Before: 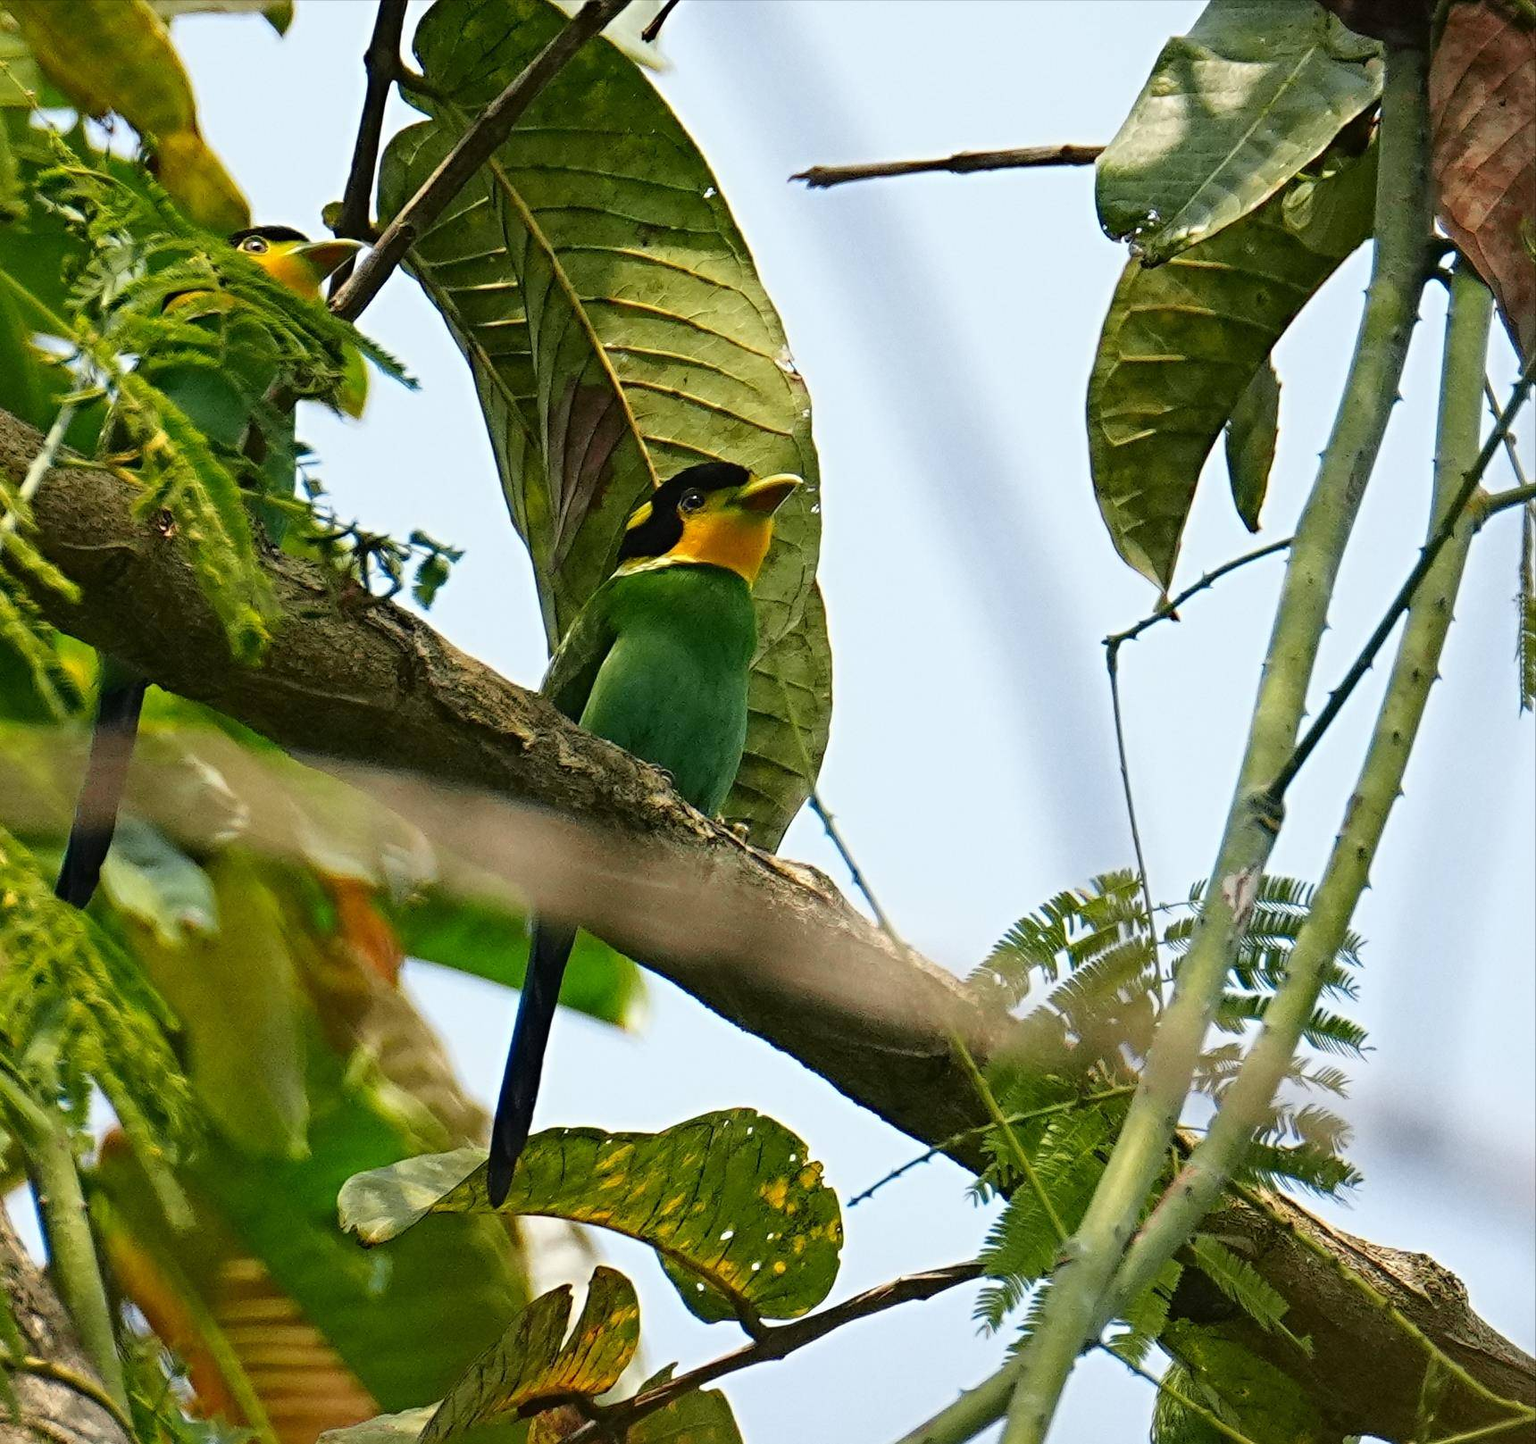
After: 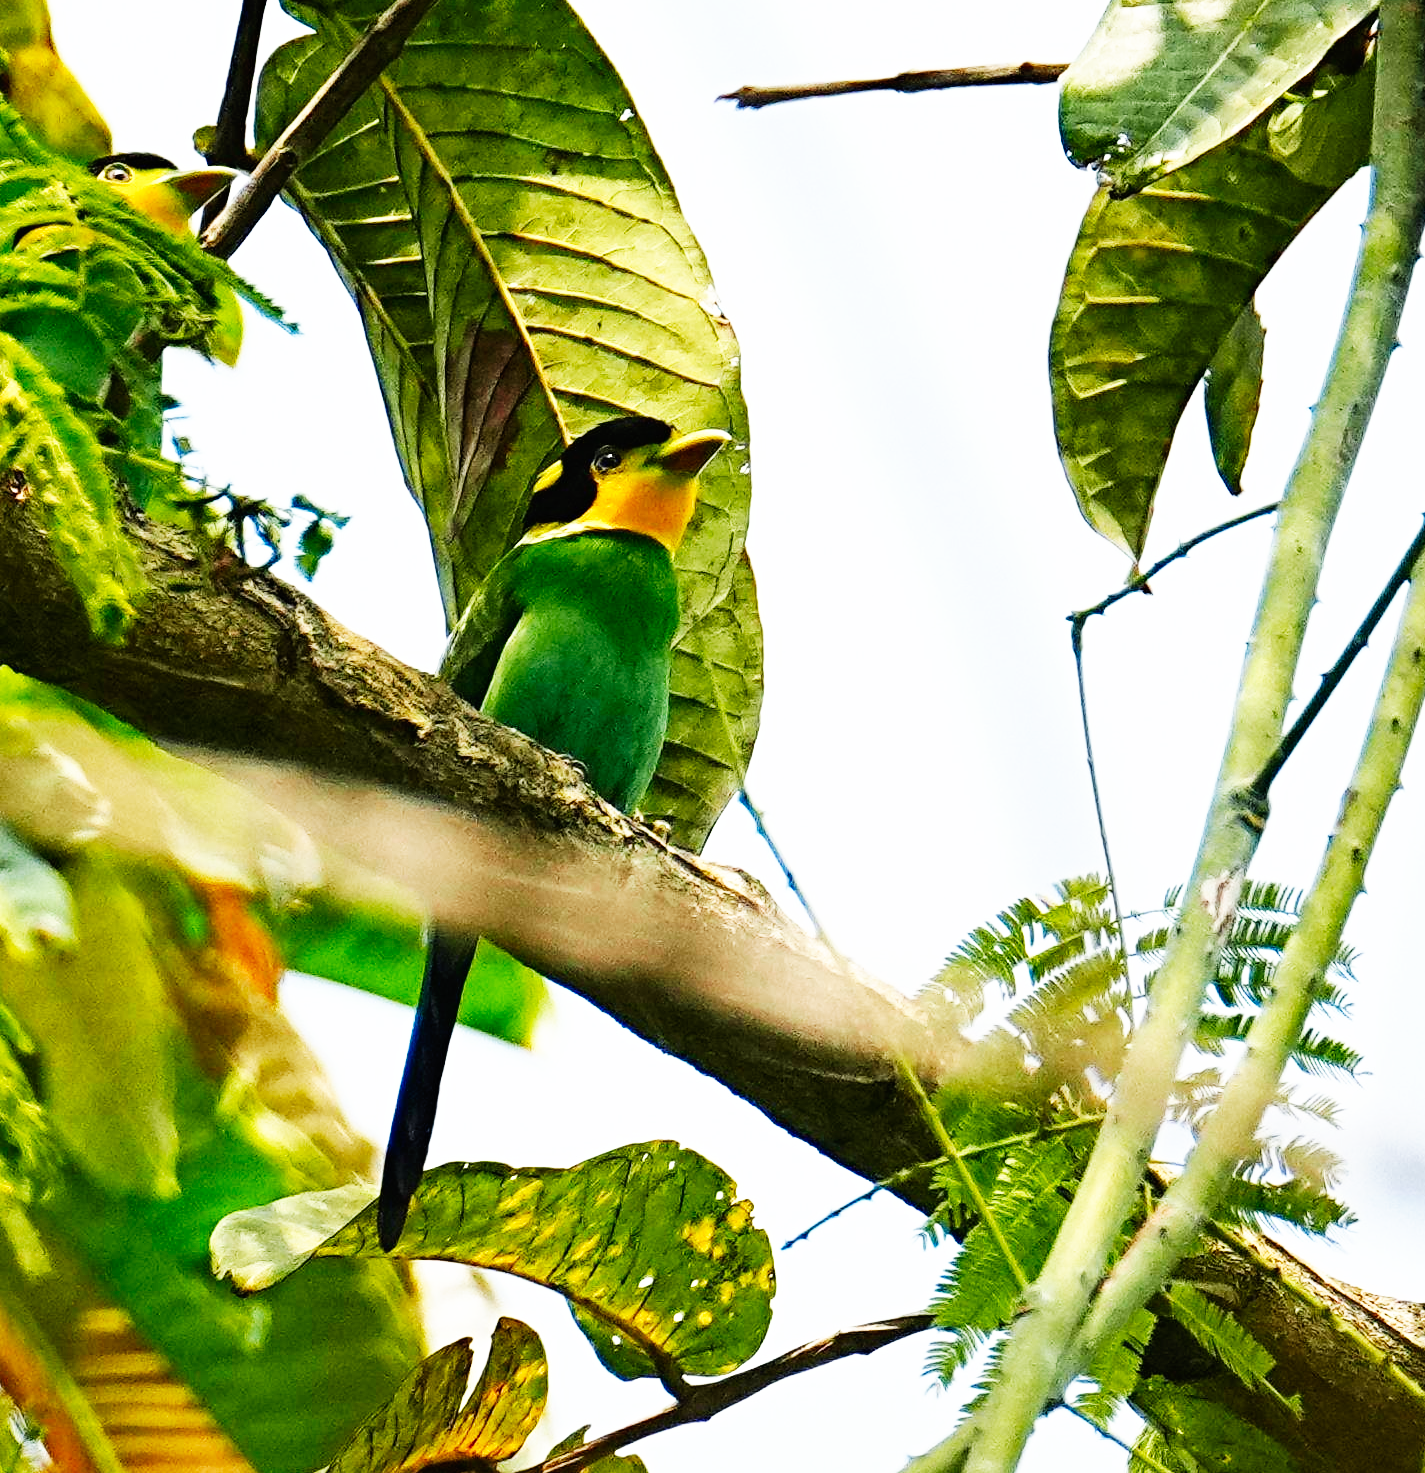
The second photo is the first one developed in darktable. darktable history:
base curve: curves: ch0 [(0, 0) (0.007, 0.004) (0.027, 0.03) (0.046, 0.07) (0.207, 0.54) (0.442, 0.872) (0.673, 0.972) (1, 1)], preserve colors none
crop: left 9.812%, top 6.275%, right 7.334%, bottom 2.596%
